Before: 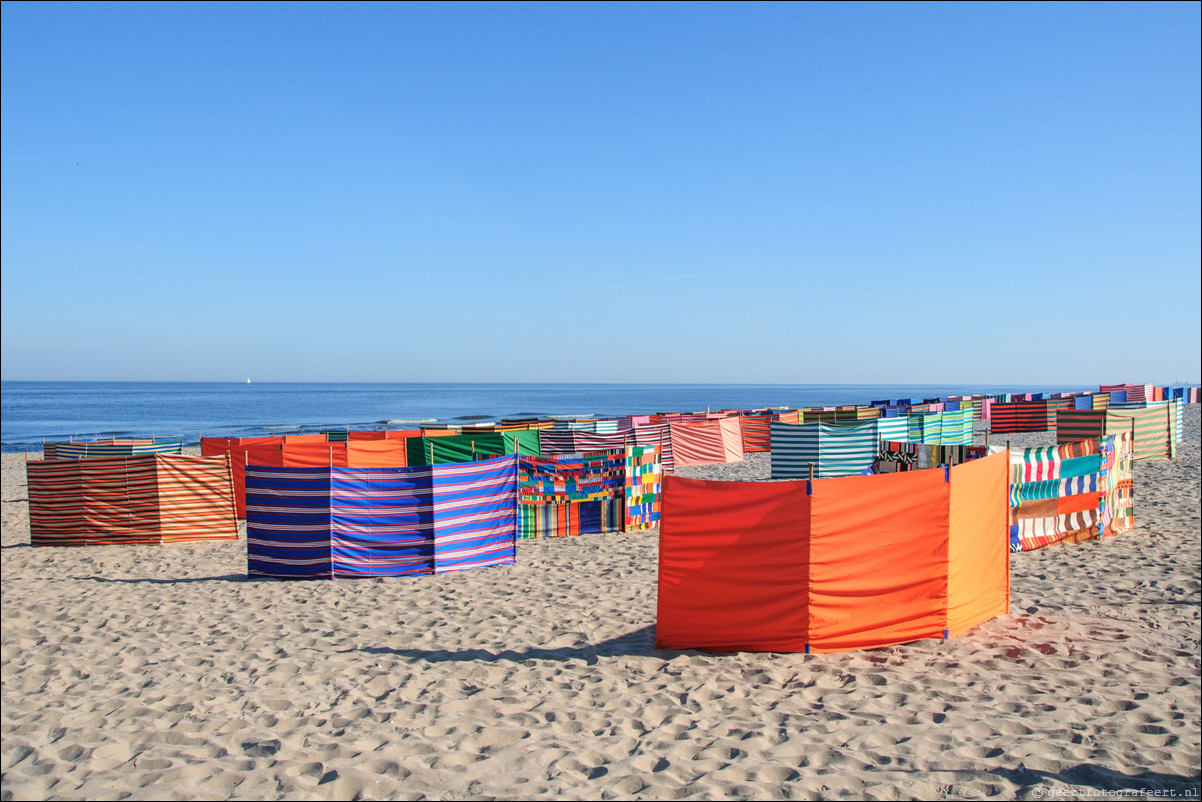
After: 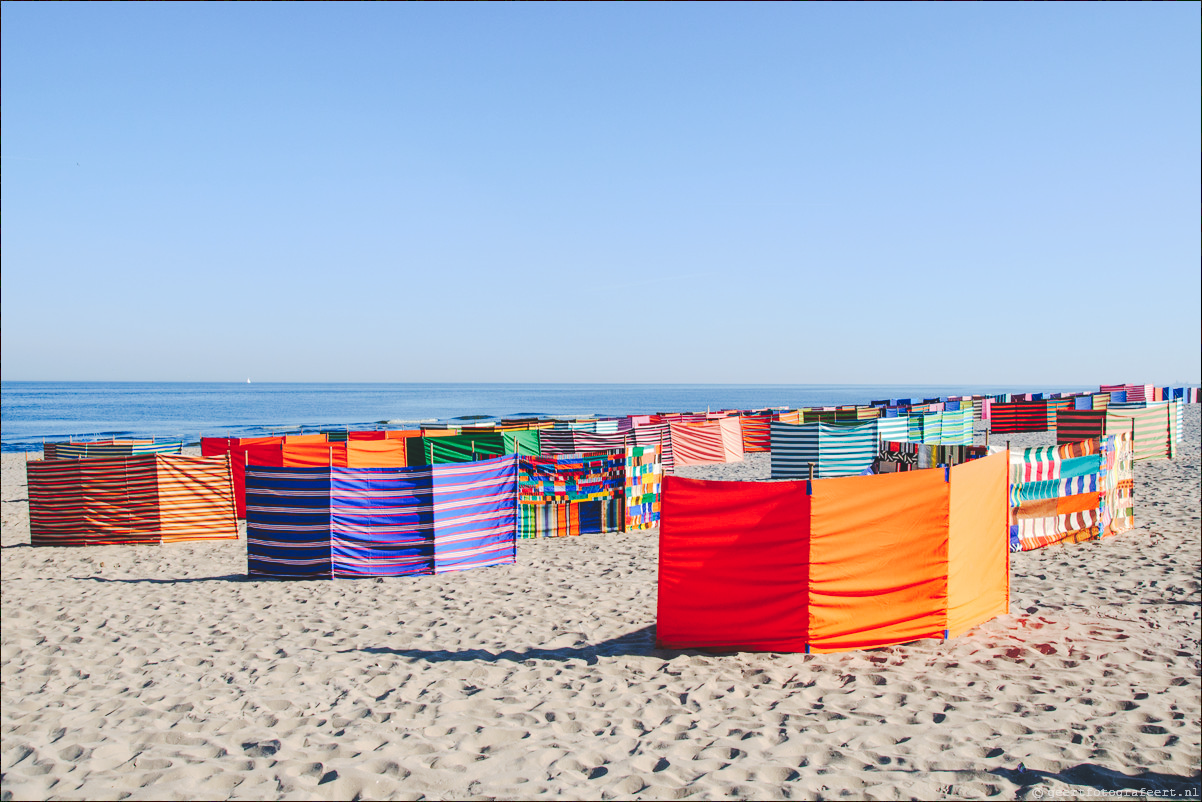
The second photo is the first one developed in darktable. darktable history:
tone curve: curves: ch0 [(0, 0) (0.003, 0.108) (0.011, 0.112) (0.025, 0.117) (0.044, 0.126) (0.069, 0.133) (0.1, 0.146) (0.136, 0.158) (0.177, 0.178) (0.224, 0.212) (0.277, 0.256) (0.335, 0.331) (0.399, 0.423) (0.468, 0.538) (0.543, 0.641) (0.623, 0.721) (0.709, 0.792) (0.801, 0.845) (0.898, 0.917) (1, 1)], preserve colors none
